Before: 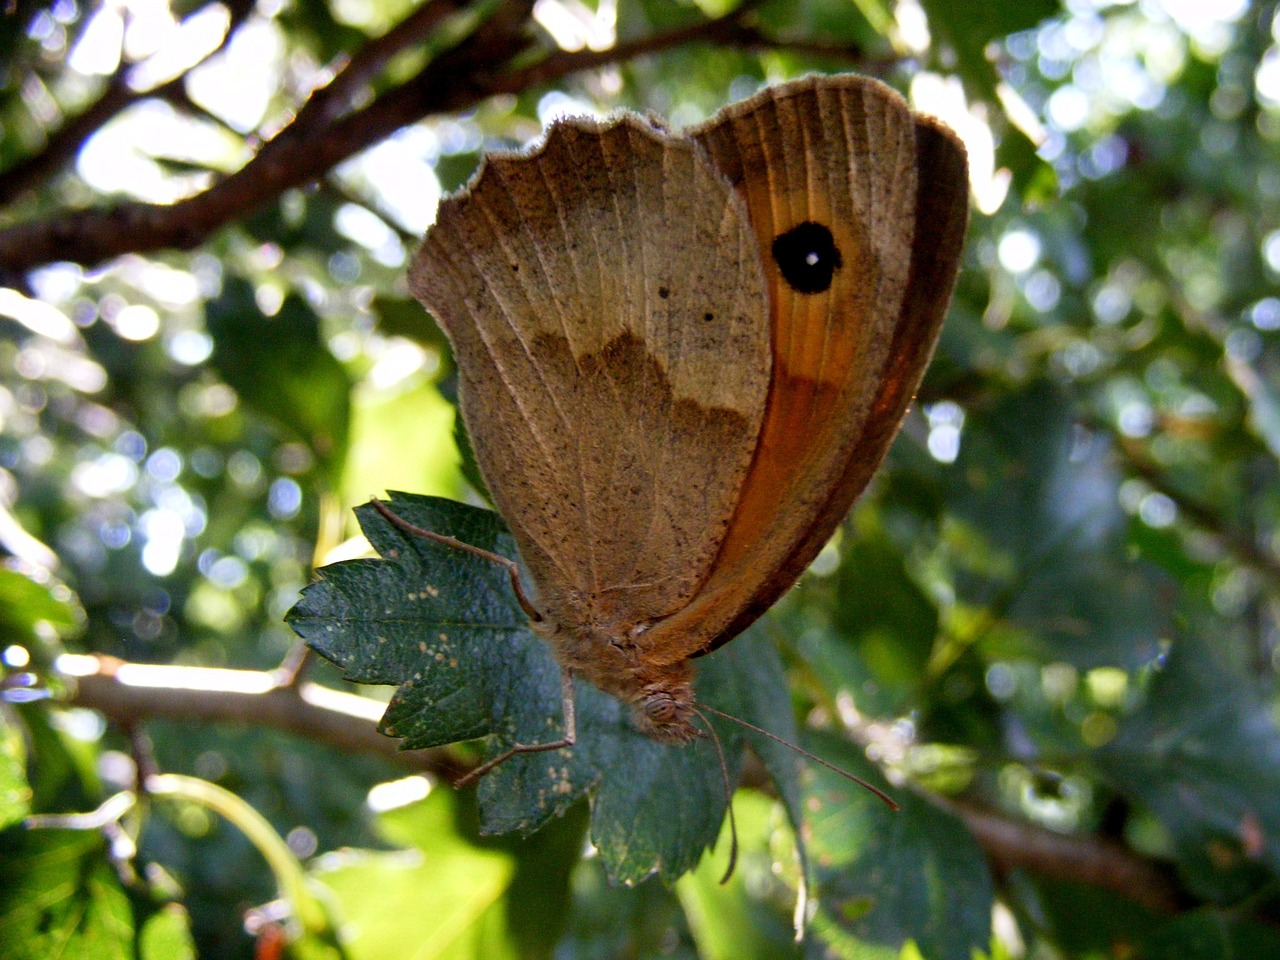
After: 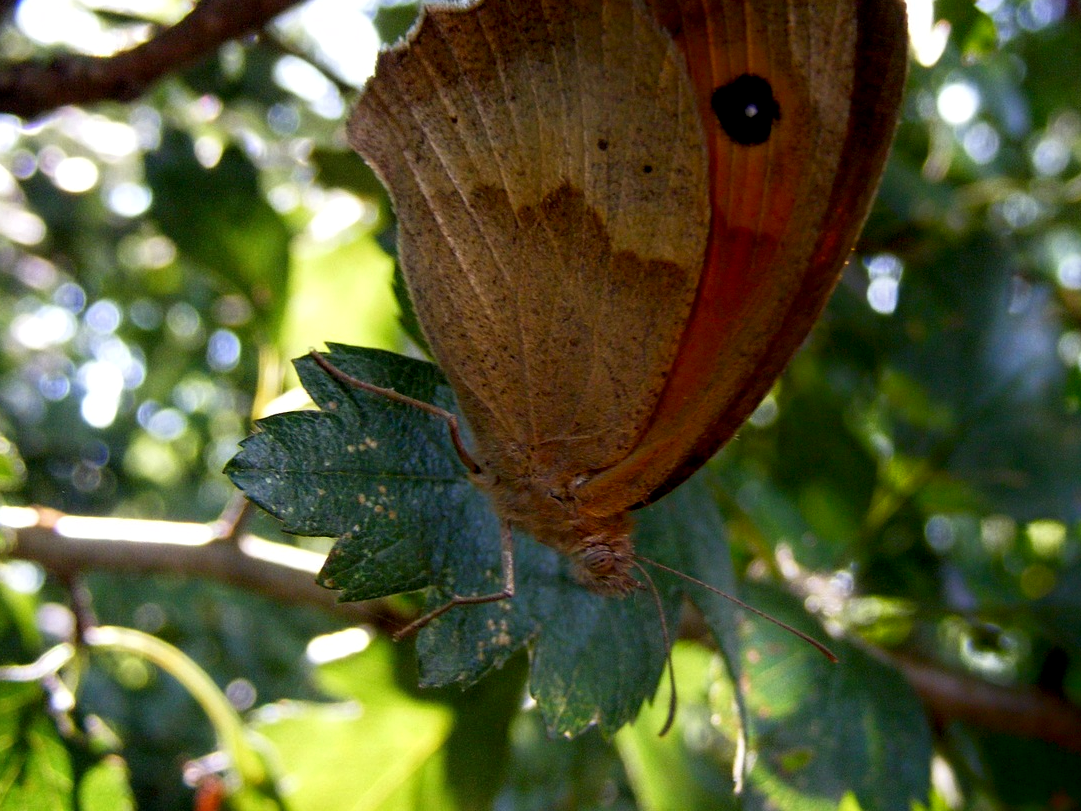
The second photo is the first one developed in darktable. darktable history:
shadows and highlights: shadows -88.03, highlights -35.45, shadows color adjustment 99.15%, highlights color adjustment 0%, soften with gaussian
crop and rotate: left 4.842%, top 15.51%, right 10.668%
local contrast: highlights 100%, shadows 100%, detail 120%, midtone range 0.2
